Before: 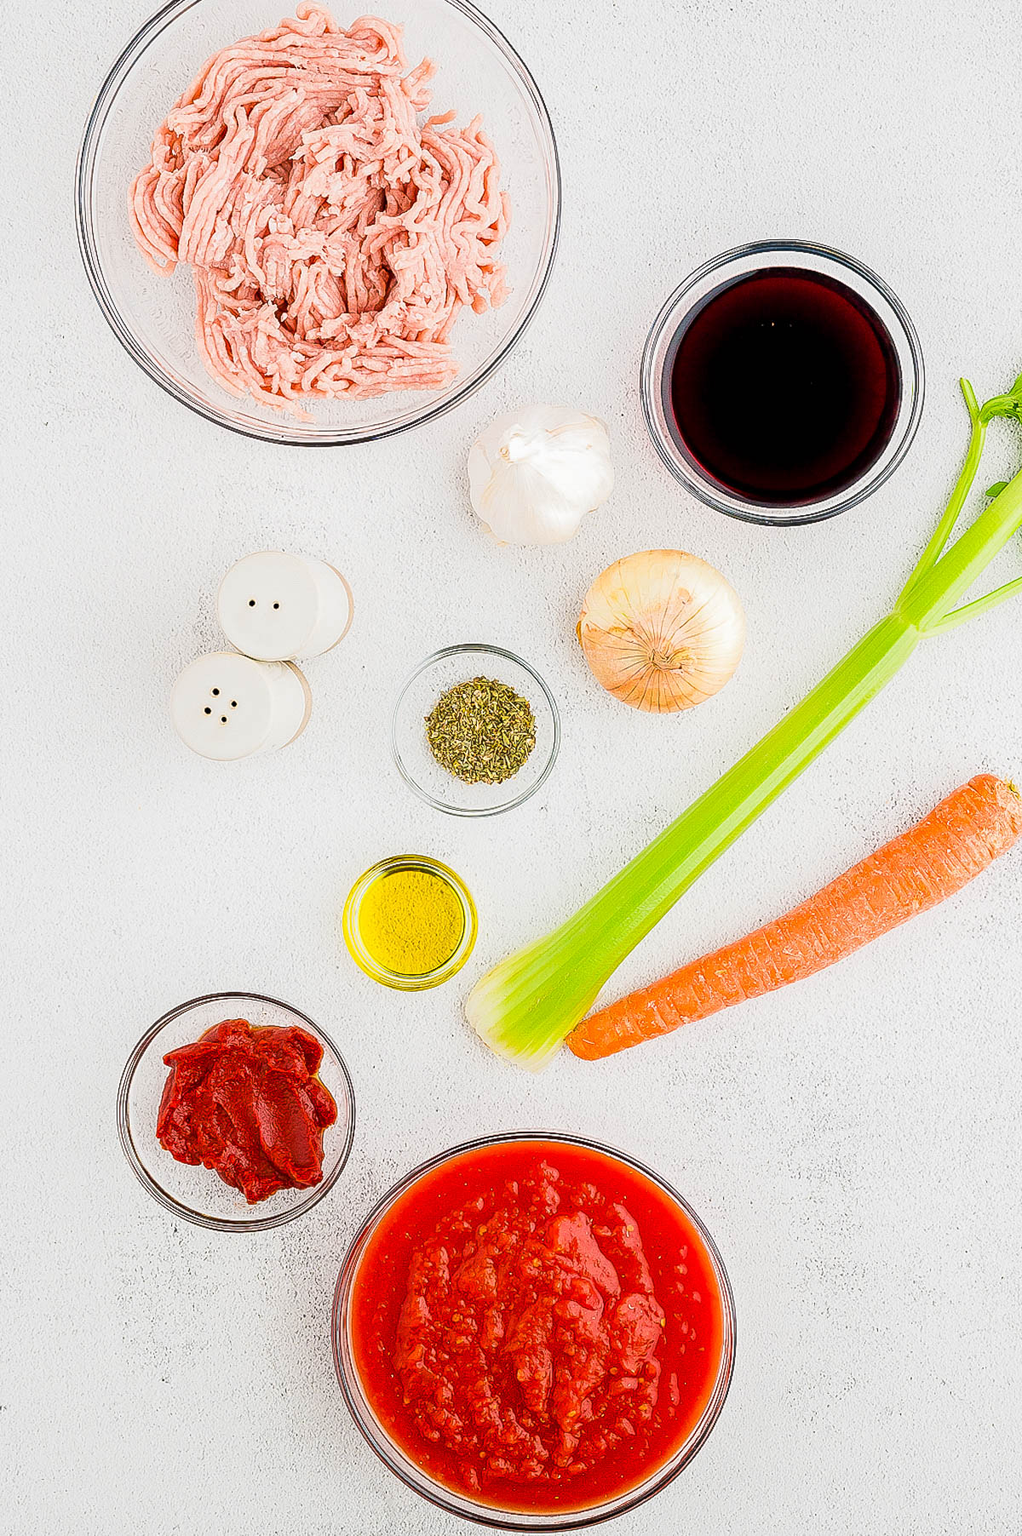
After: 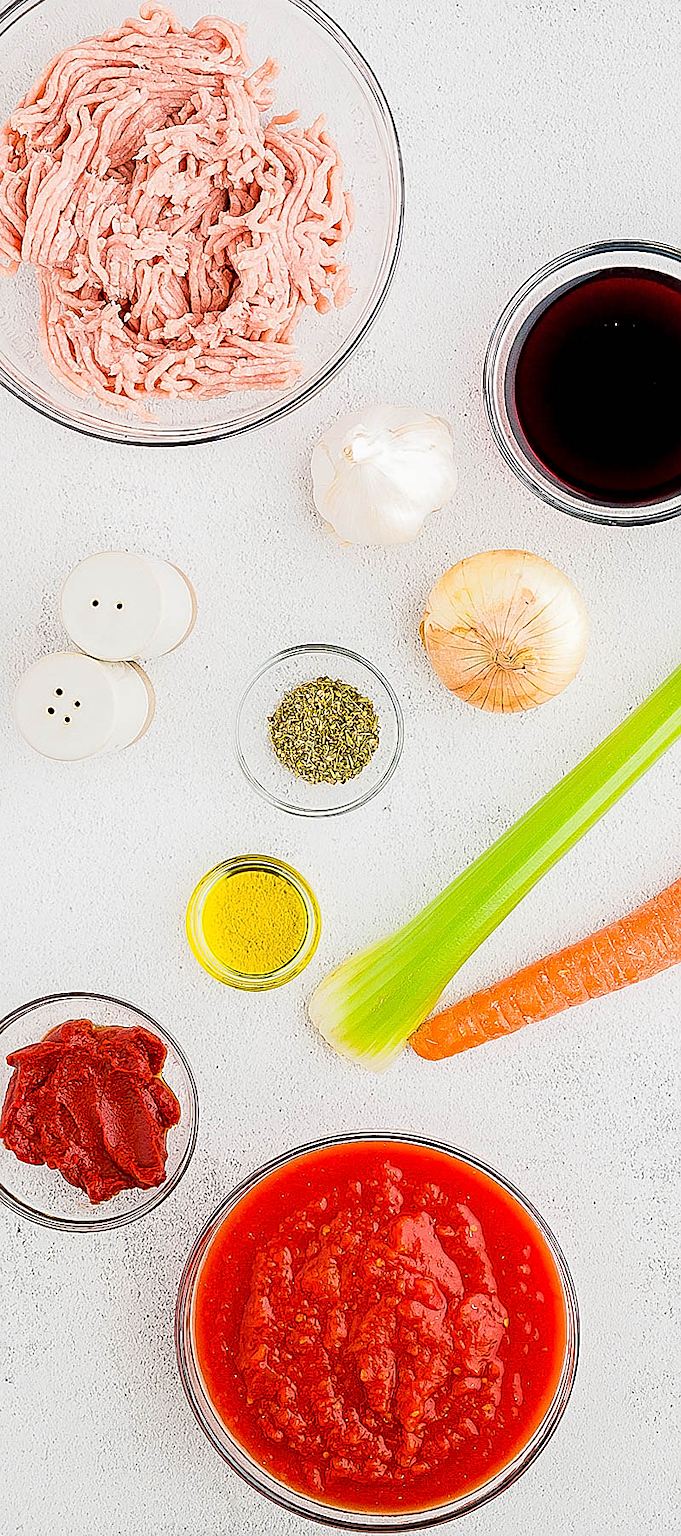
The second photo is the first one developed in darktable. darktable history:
crop: left 15.367%, right 17.892%
sharpen: on, module defaults
